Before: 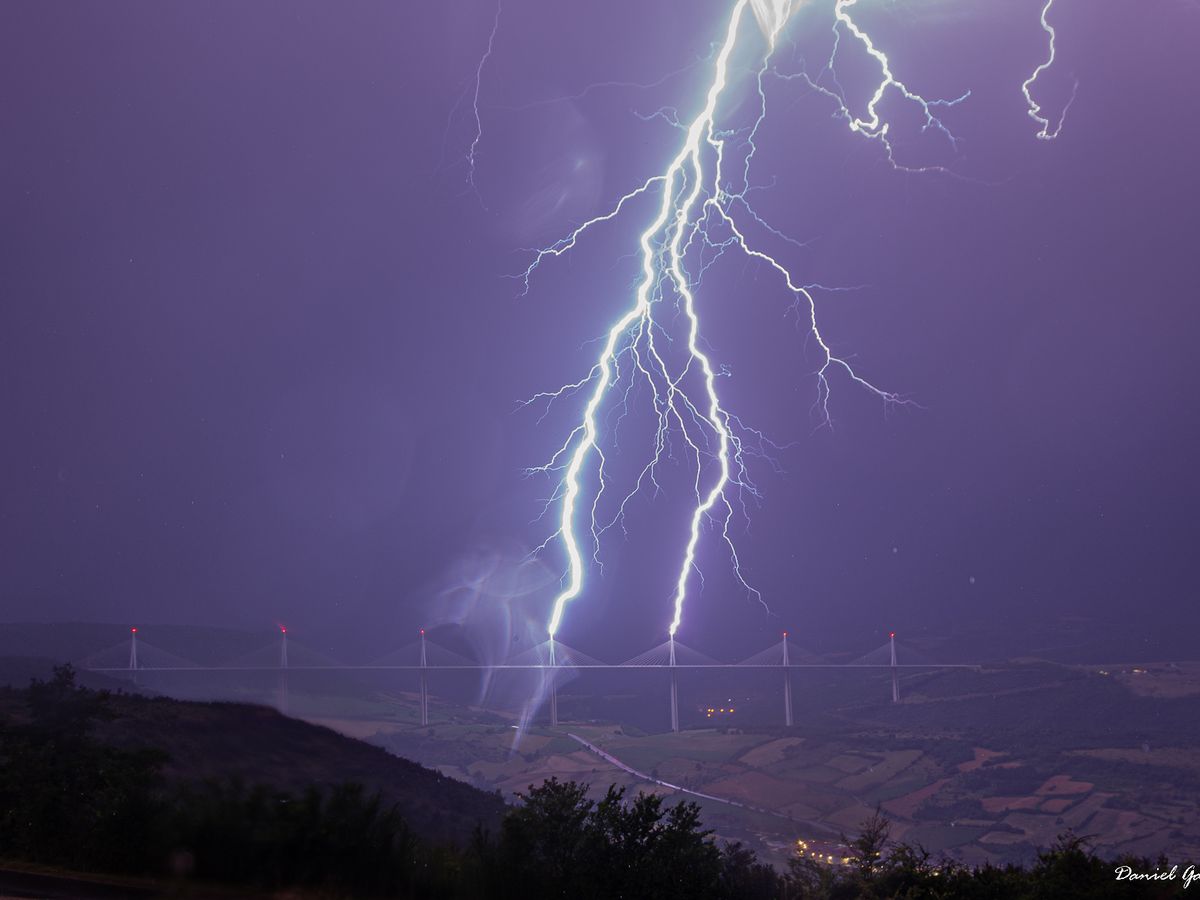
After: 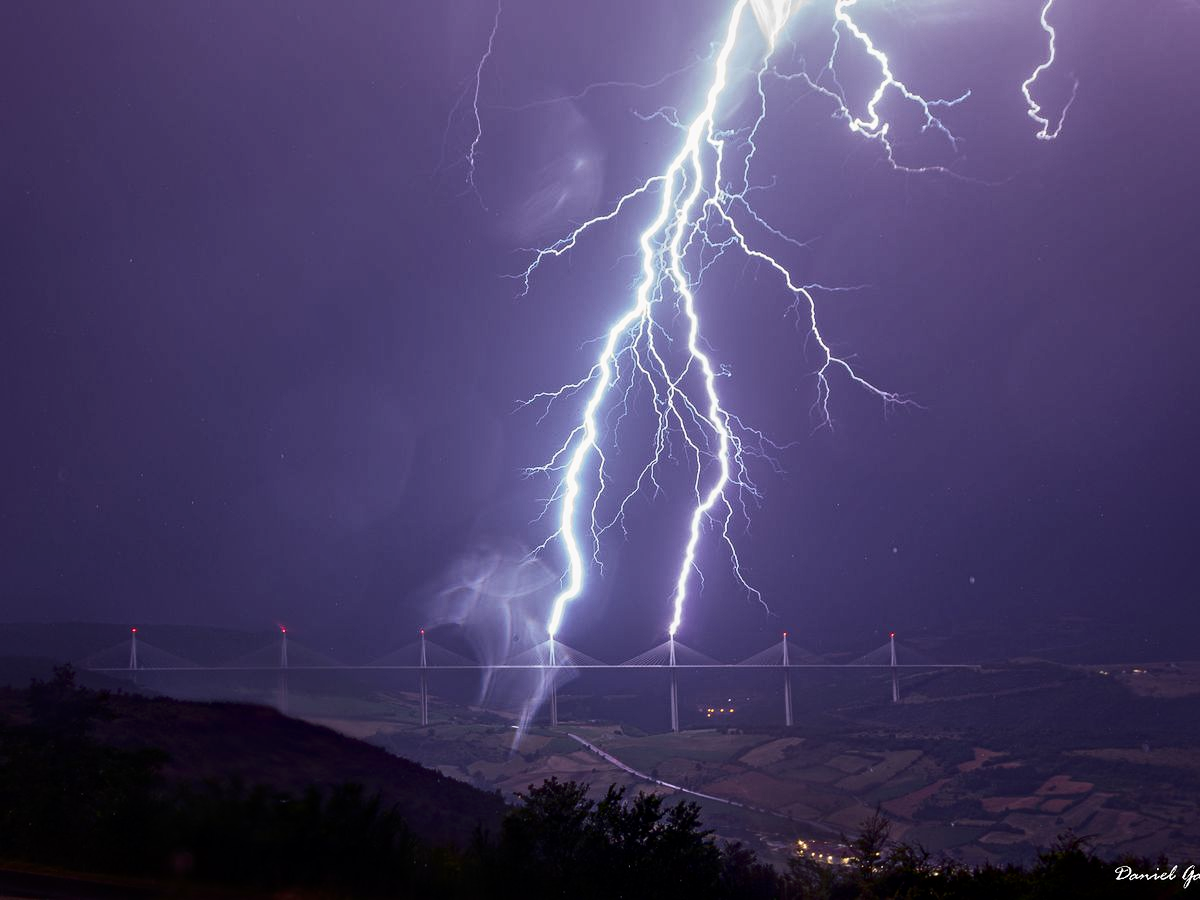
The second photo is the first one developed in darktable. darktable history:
contrast brightness saturation: contrast 0.28
local contrast: mode bilateral grid, contrast 20, coarseness 50, detail 120%, midtone range 0.2
